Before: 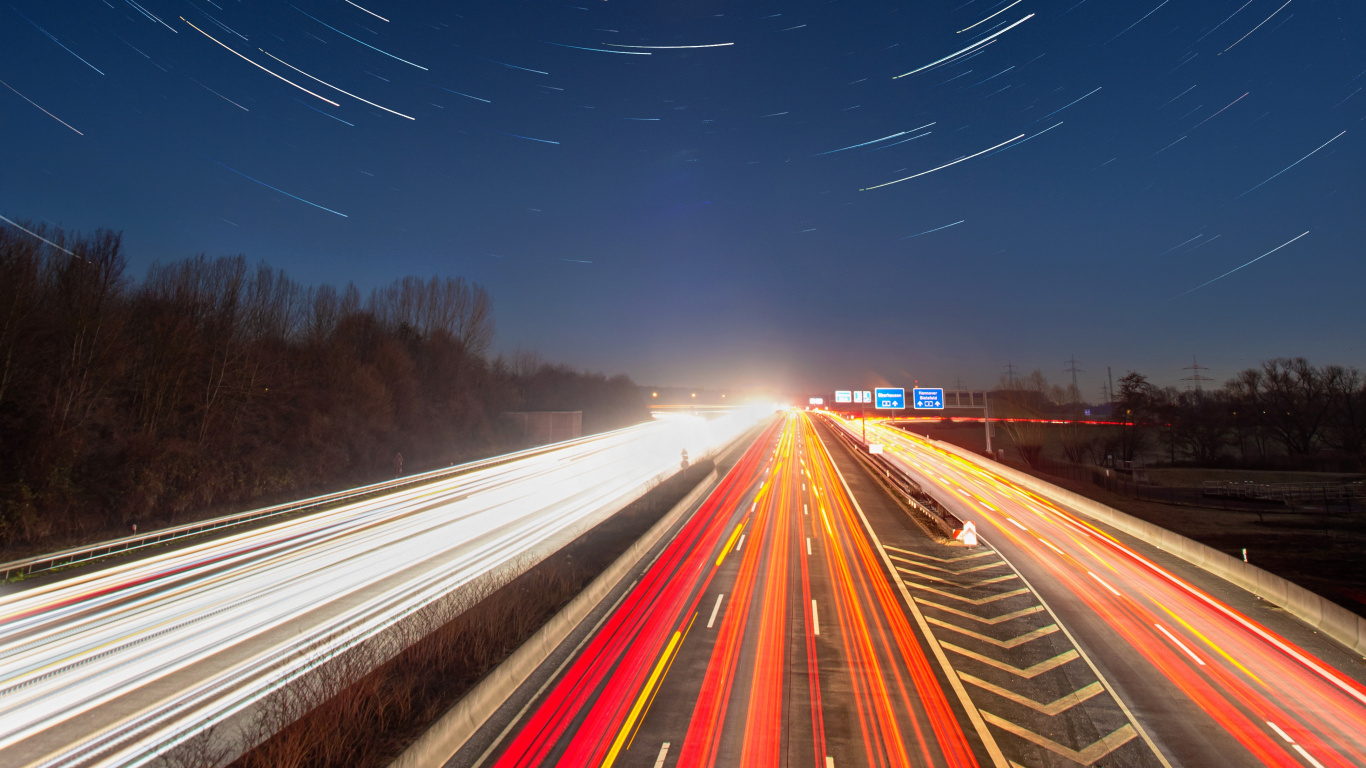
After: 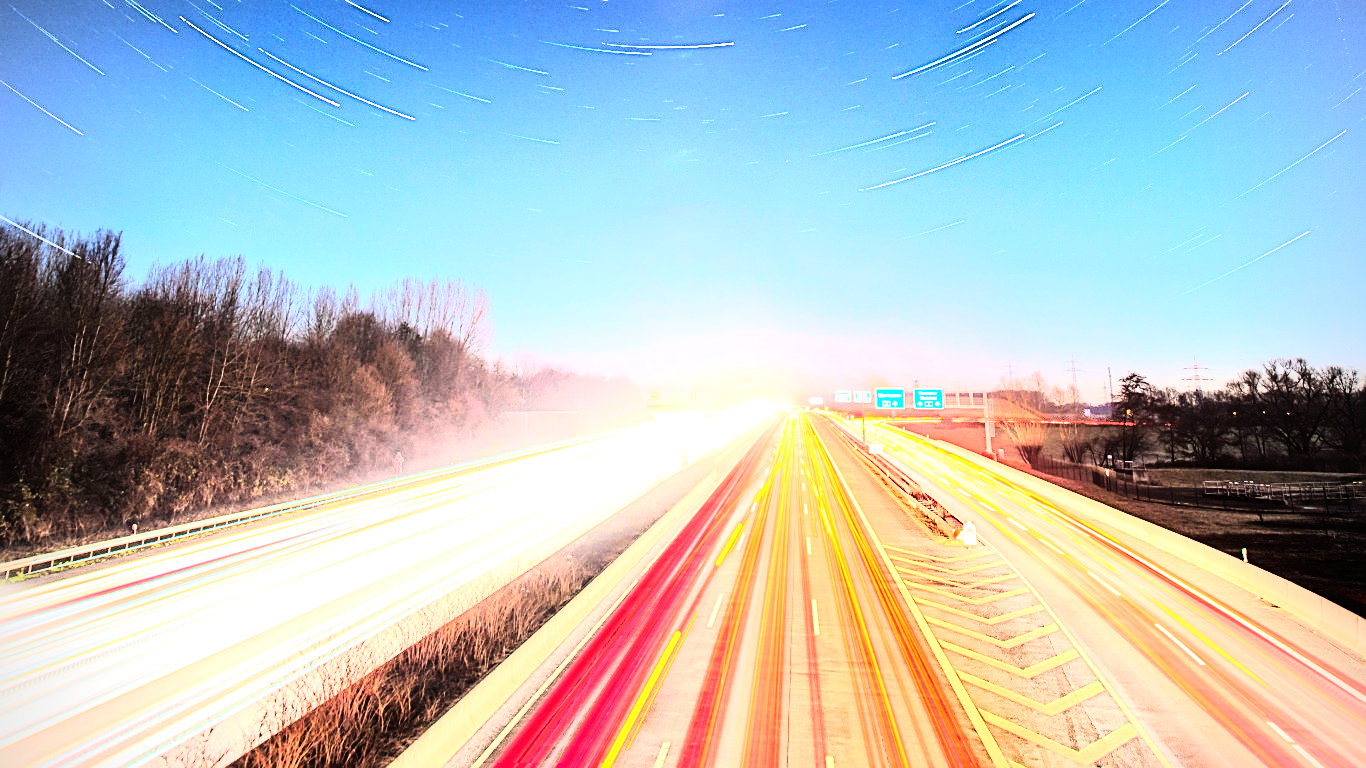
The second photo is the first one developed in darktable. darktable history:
exposure: black level correction 0, exposure 2.138 EV, compensate exposure bias true, compensate highlight preservation false
tone equalizer: -8 EV -0.417 EV, -7 EV -0.389 EV, -6 EV -0.333 EV, -5 EV -0.222 EV, -3 EV 0.222 EV, -2 EV 0.333 EV, -1 EV 0.389 EV, +0 EV 0.417 EV, edges refinement/feathering 500, mask exposure compensation -1.57 EV, preserve details no
rgb curve: curves: ch0 [(0, 0) (0.21, 0.15) (0.24, 0.21) (0.5, 0.75) (0.75, 0.96) (0.89, 0.99) (1, 1)]; ch1 [(0, 0.02) (0.21, 0.13) (0.25, 0.2) (0.5, 0.67) (0.75, 0.9) (0.89, 0.97) (1, 1)]; ch2 [(0, 0.02) (0.21, 0.13) (0.25, 0.2) (0.5, 0.67) (0.75, 0.9) (0.89, 0.97) (1, 1)], compensate middle gray true
sharpen: on, module defaults
vignetting: fall-off radius 60.92%
